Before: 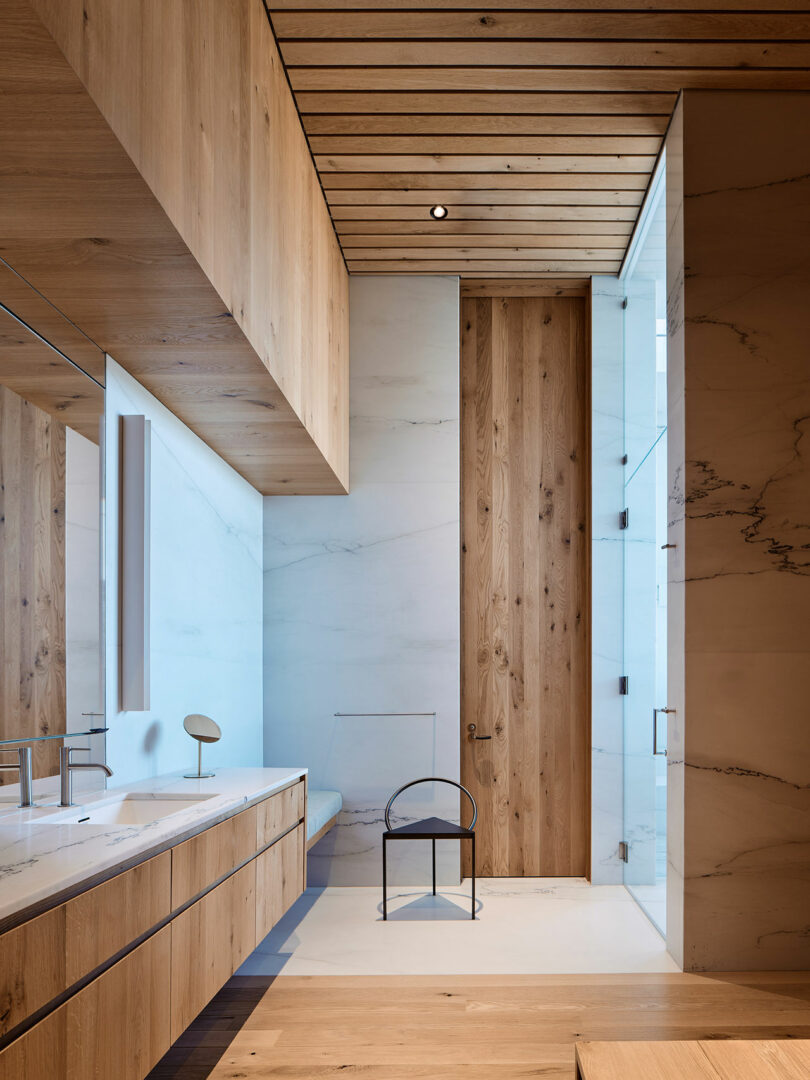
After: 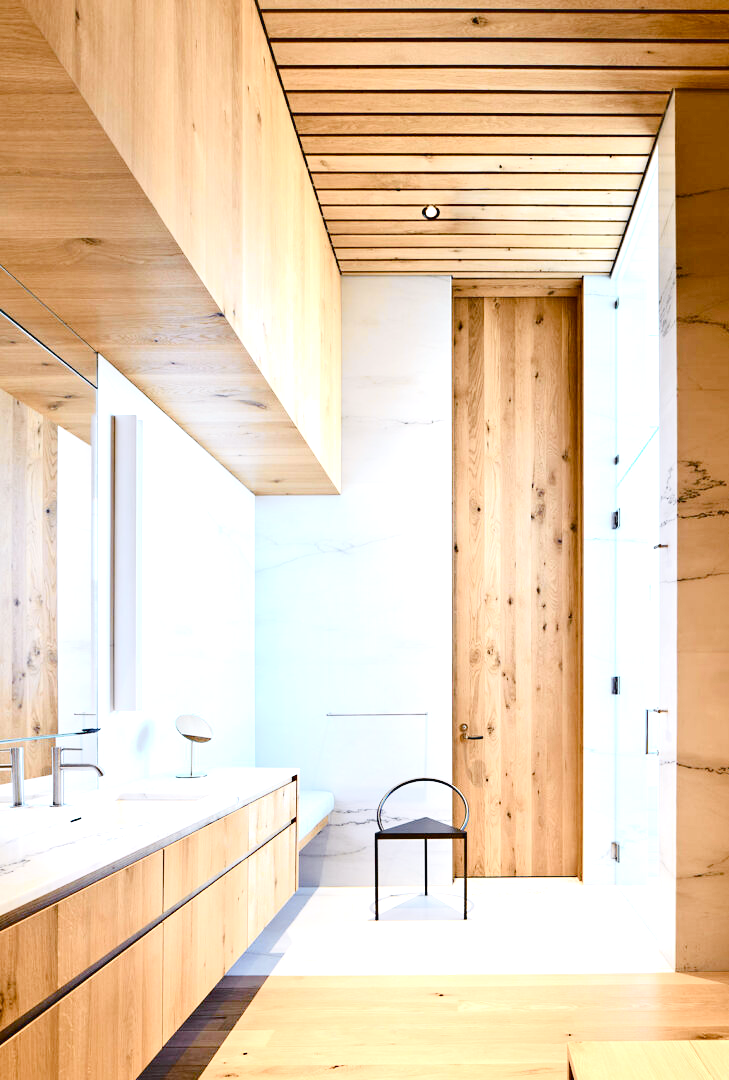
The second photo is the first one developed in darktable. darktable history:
exposure: black level correction 0, exposure 1.675 EV, compensate exposure bias true, compensate highlight preservation false
crop and rotate: left 1.088%, right 8.807%
sharpen: radius 5.325, amount 0.312, threshold 26.433
tone curve: curves: ch0 [(0, 0.023) (0.104, 0.058) (0.21, 0.162) (0.469, 0.524) (0.579, 0.65) (0.725, 0.8) (0.858, 0.903) (1, 0.974)]; ch1 [(0, 0) (0.414, 0.395) (0.447, 0.447) (0.502, 0.501) (0.521, 0.512) (0.566, 0.566) (0.618, 0.61) (0.654, 0.642) (1, 1)]; ch2 [(0, 0) (0.369, 0.388) (0.437, 0.453) (0.492, 0.485) (0.524, 0.508) (0.553, 0.566) (0.583, 0.608) (1, 1)], color space Lab, independent channels, preserve colors none
color balance rgb: shadows lift › chroma 1%, shadows lift › hue 113°, highlights gain › chroma 0.2%, highlights gain › hue 333°, perceptual saturation grading › global saturation 20%, perceptual saturation grading › highlights -50%, perceptual saturation grading › shadows 25%, contrast -10%
